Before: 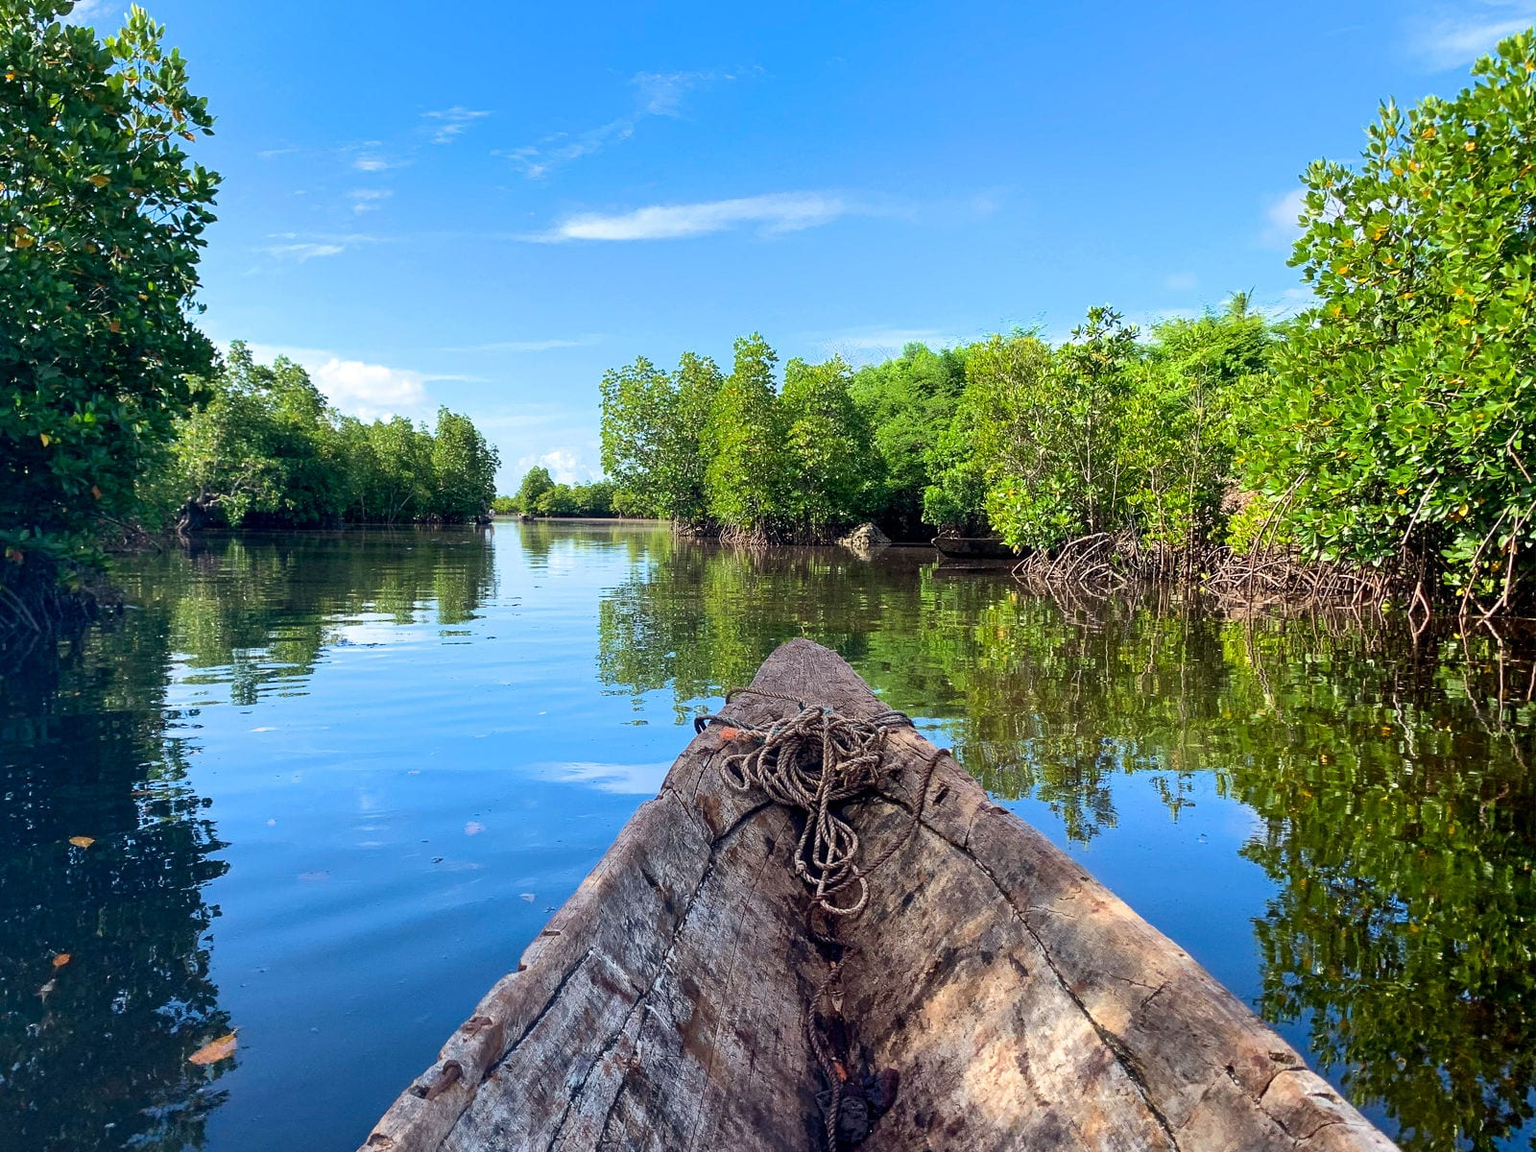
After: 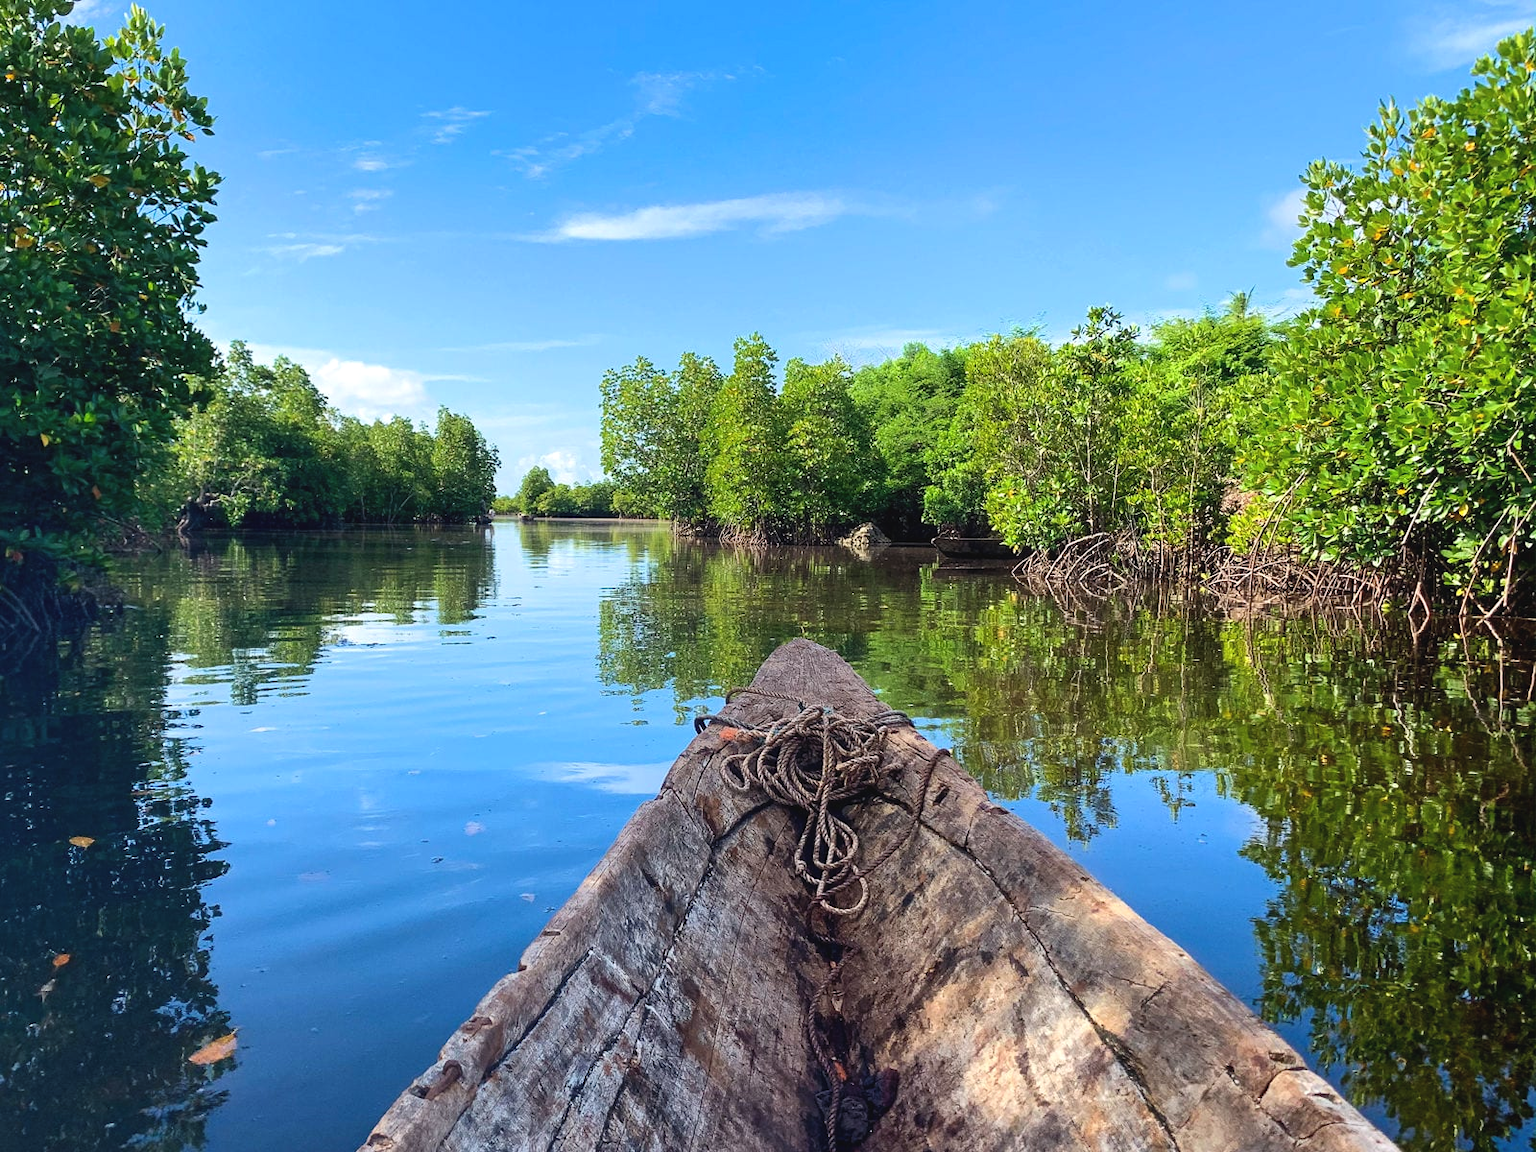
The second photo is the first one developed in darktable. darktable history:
exposure: black level correction -0.004, exposure 0.059 EV, compensate highlight preservation false
